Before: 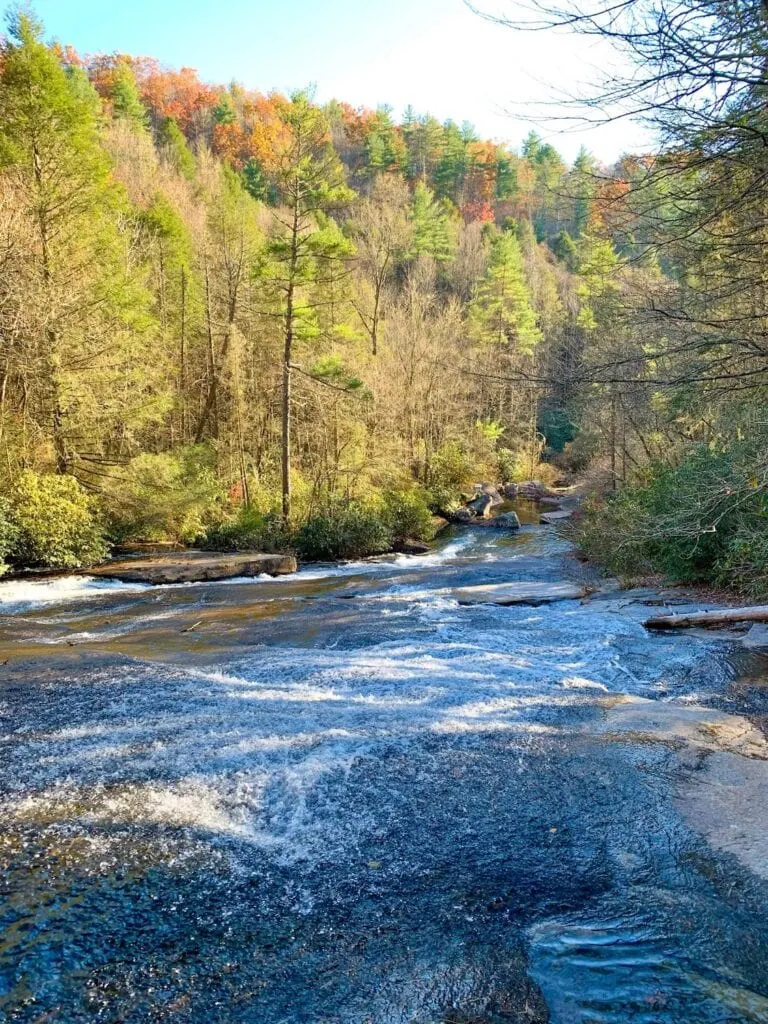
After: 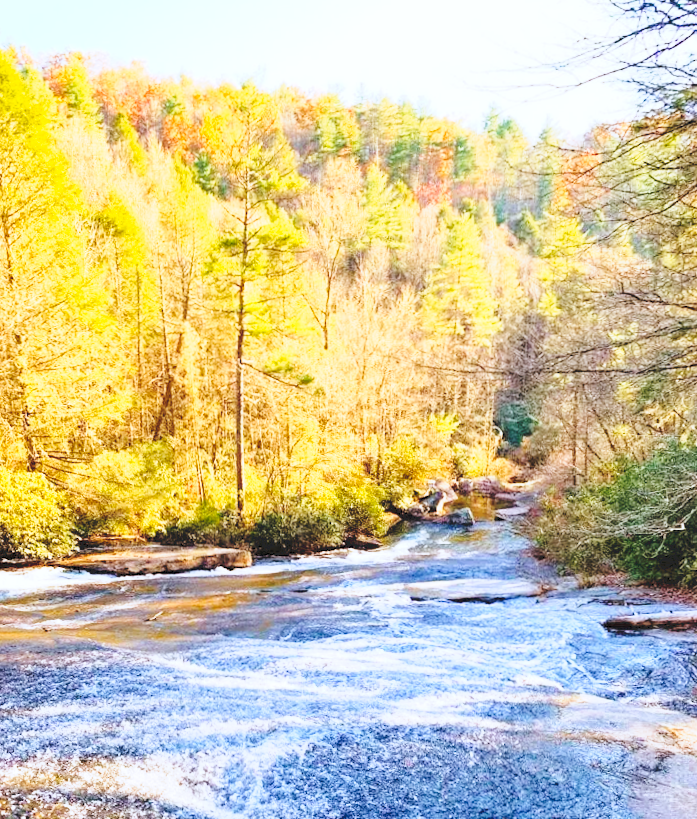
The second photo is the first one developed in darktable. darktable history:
white balance: emerald 1
rotate and perspective: rotation 0.062°, lens shift (vertical) 0.115, lens shift (horizontal) -0.133, crop left 0.047, crop right 0.94, crop top 0.061, crop bottom 0.94
crop and rotate: angle 0.2°, left 0.275%, right 3.127%, bottom 14.18%
rgb levels: mode RGB, independent channels, levels [[0, 0.5, 1], [0, 0.521, 1], [0, 0.536, 1]]
contrast brightness saturation: brightness 0.13
tone curve: curves: ch0 [(0, 0) (0.003, 0.037) (0.011, 0.061) (0.025, 0.104) (0.044, 0.145) (0.069, 0.145) (0.1, 0.127) (0.136, 0.175) (0.177, 0.207) (0.224, 0.252) (0.277, 0.341) (0.335, 0.446) (0.399, 0.554) (0.468, 0.658) (0.543, 0.757) (0.623, 0.843) (0.709, 0.919) (0.801, 0.958) (0.898, 0.975) (1, 1)], preserve colors none
color correction: highlights a* -0.137, highlights b* -5.91, shadows a* -0.137, shadows b* -0.137
color balance: output saturation 110%
